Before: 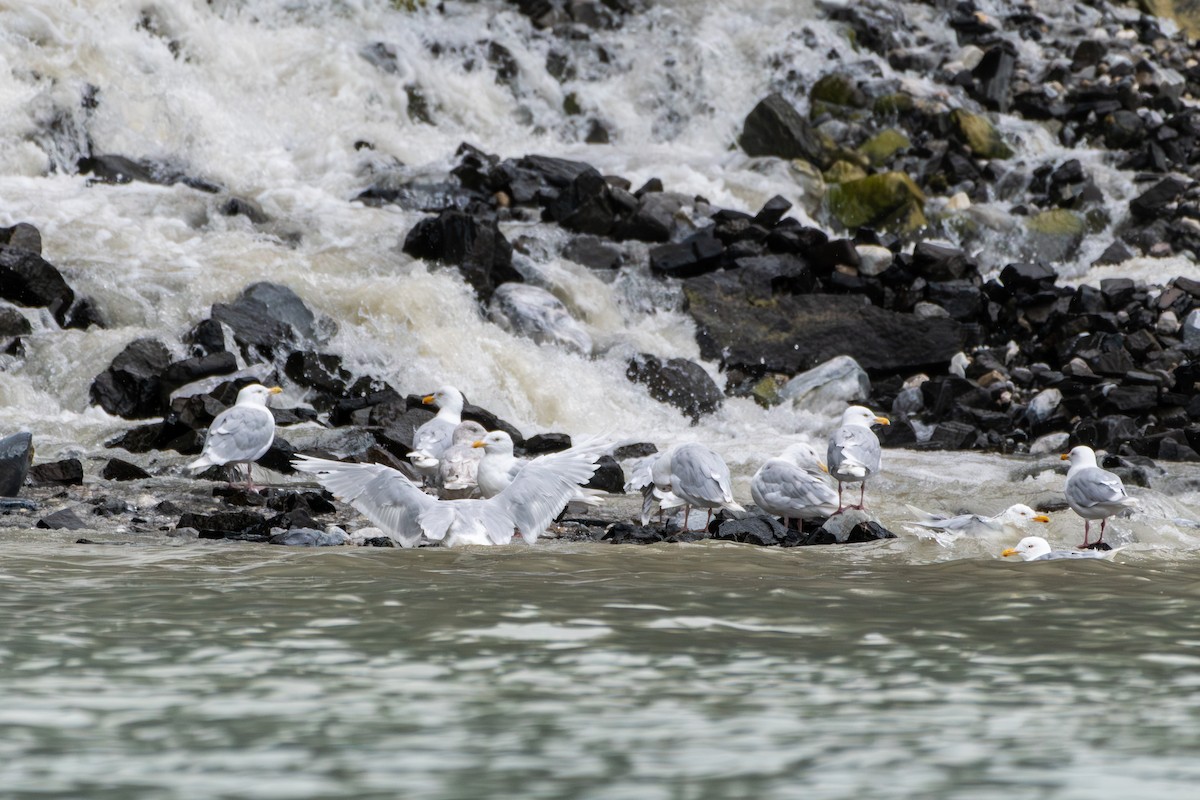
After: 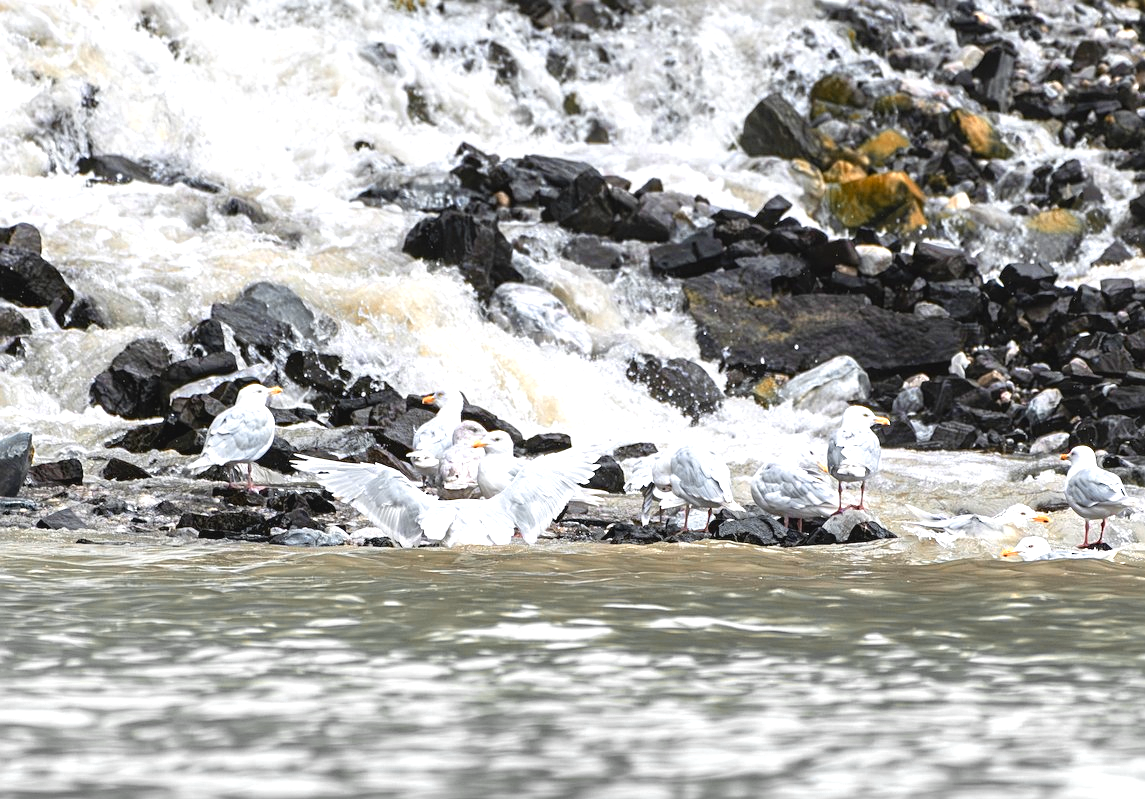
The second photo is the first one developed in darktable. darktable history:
exposure: exposure 0.915 EV, compensate highlight preservation false
crop: right 4.548%, bottom 0.025%
contrast brightness saturation: contrast -0.13
local contrast: highlights 107%, shadows 100%, detail 120%, midtone range 0.2
sharpen: on, module defaults
color zones: curves: ch0 [(0.009, 0.528) (0.136, 0.6) (0.255, 0.586) (0.39, 0.528) (0.522, 0.584) (0.686, 0.736) (0.849, 0.561)]; ch1 [(0.045, 0.781) (0.14, 0.416) (0.257, 0.695) (0.442, 0.032) (0.738, 0.338) (0.818, 0.632) (0.891, 0.741) (1, 0.704)]; ch2 [(0, 0.667) (0.141, 0.52) (0.26, 0.37) (0.474, 0.432) (0.743, 0.286)]
